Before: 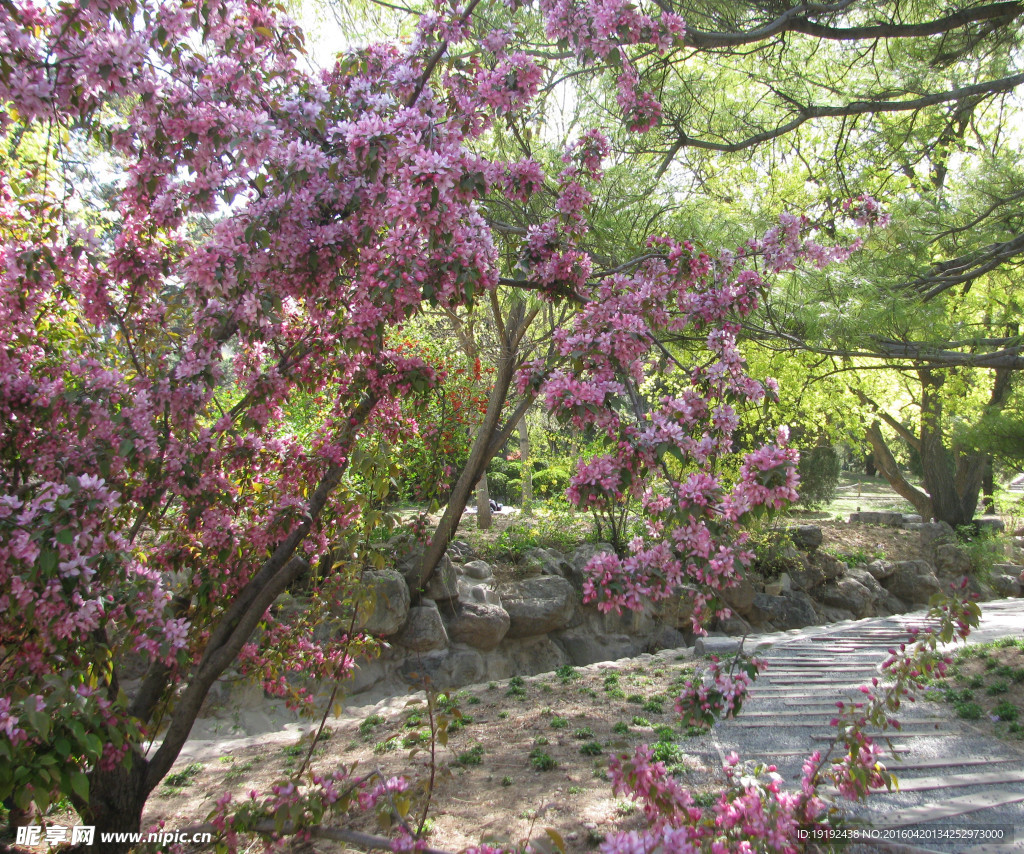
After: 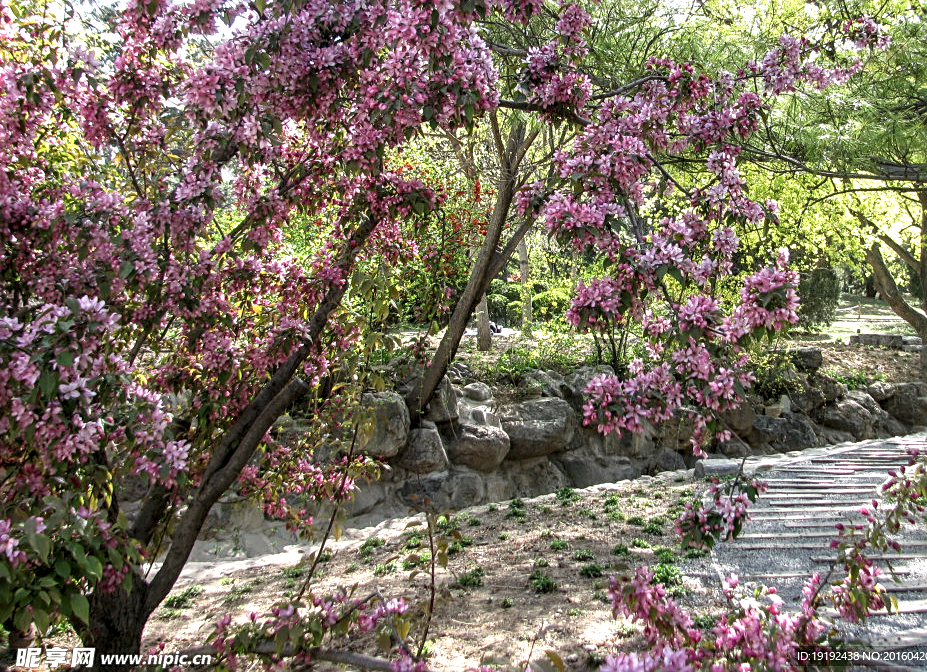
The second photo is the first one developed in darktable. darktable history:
crop: top 20.916%, right 9.437%, bottom 0.316%
sharpen: on, module defaults
local contrast: highlights 65%, shadows 54%, detail 169%, midtone range 0.514
